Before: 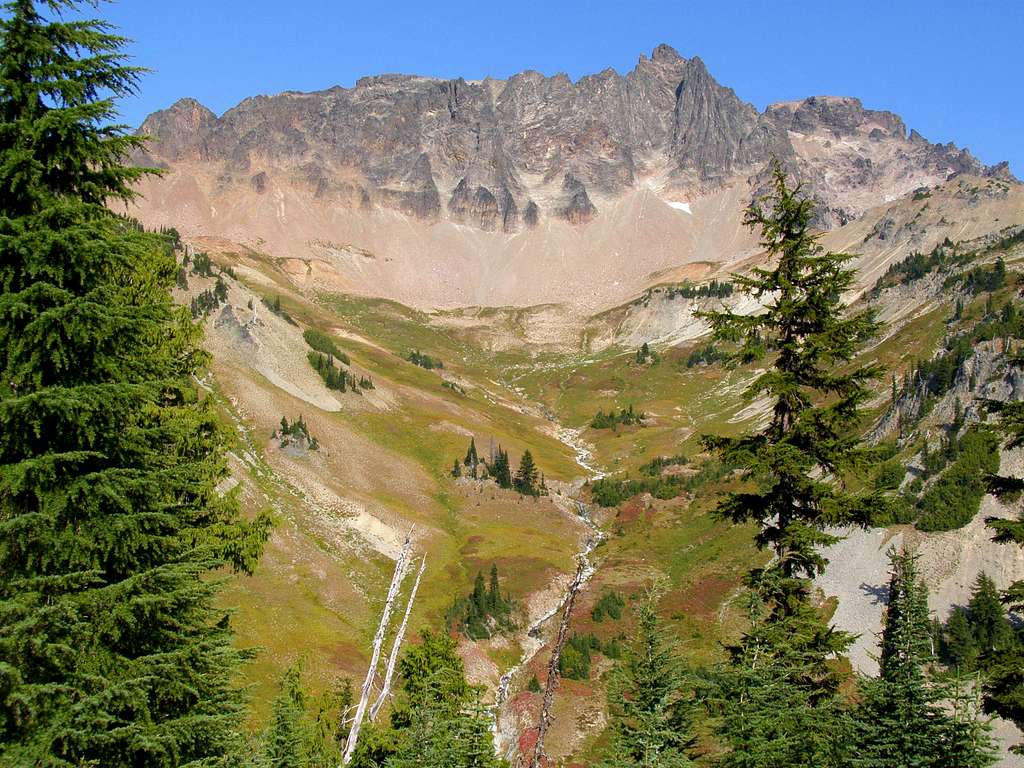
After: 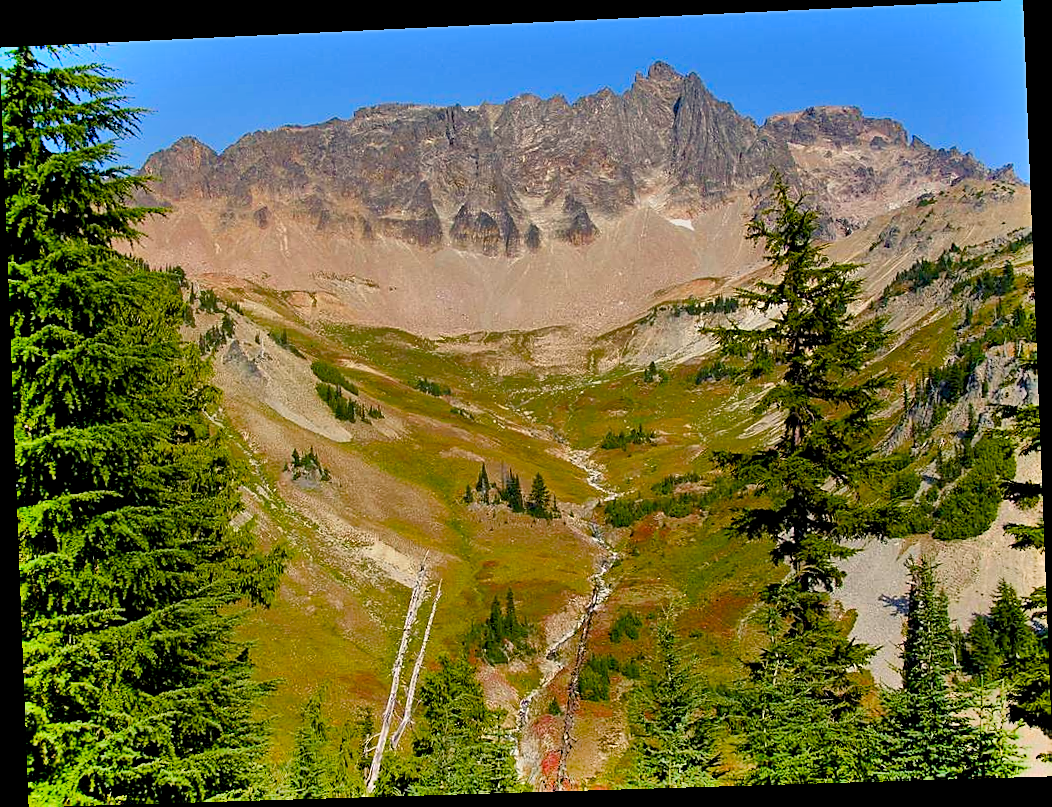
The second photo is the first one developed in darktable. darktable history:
shadows and highlights: shadows 80.73, white point adjustment -9.07, highlights -61.46, soften with gaussian
sharpen: on, module defaults
rotate and perspective: rotation -2.22°, lens shift (horizontal) -0.022, automatic cropping off
color balance rgb: shadows lift › chroma 1%, shadows lift › hue 240.84°, highlights gain › chroma 2%, highlights gain › hue 73.2°, global offset › luminance -0.5%, perceptual saturation grading › global saturation 20%, perceptual saturation grading › highlights -25%, perceptual saturation grading › shadows 50%, global vibrance 25.26%
